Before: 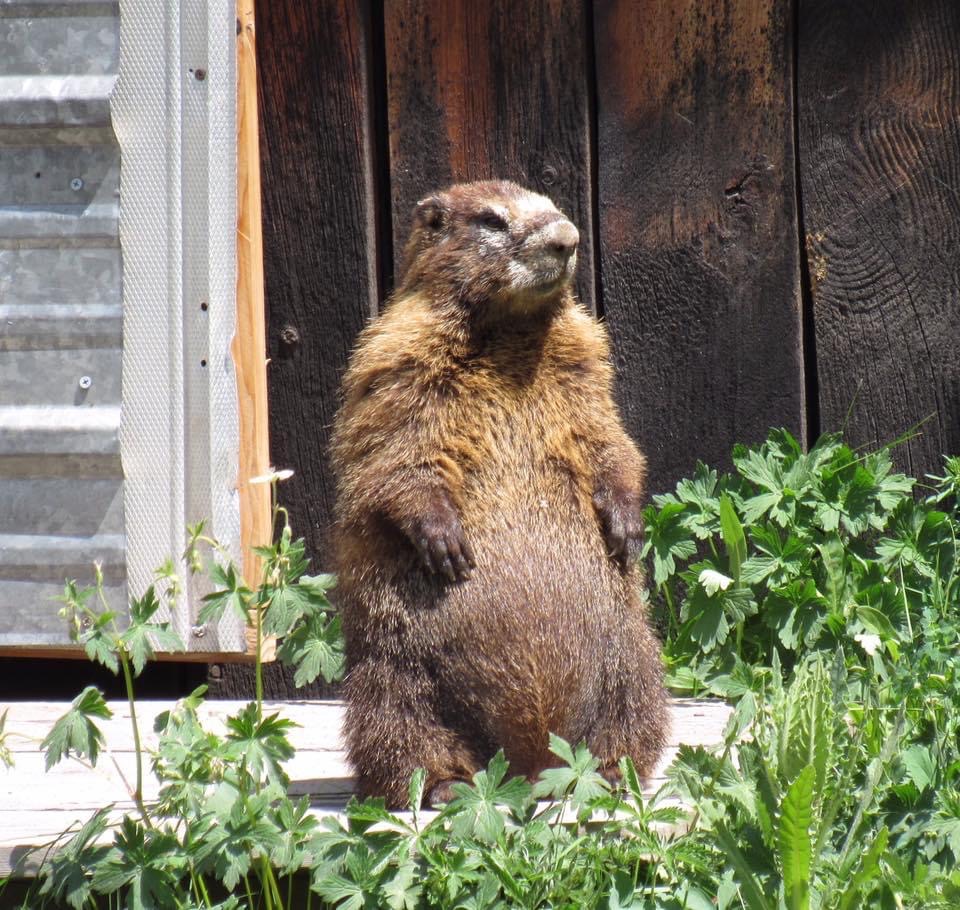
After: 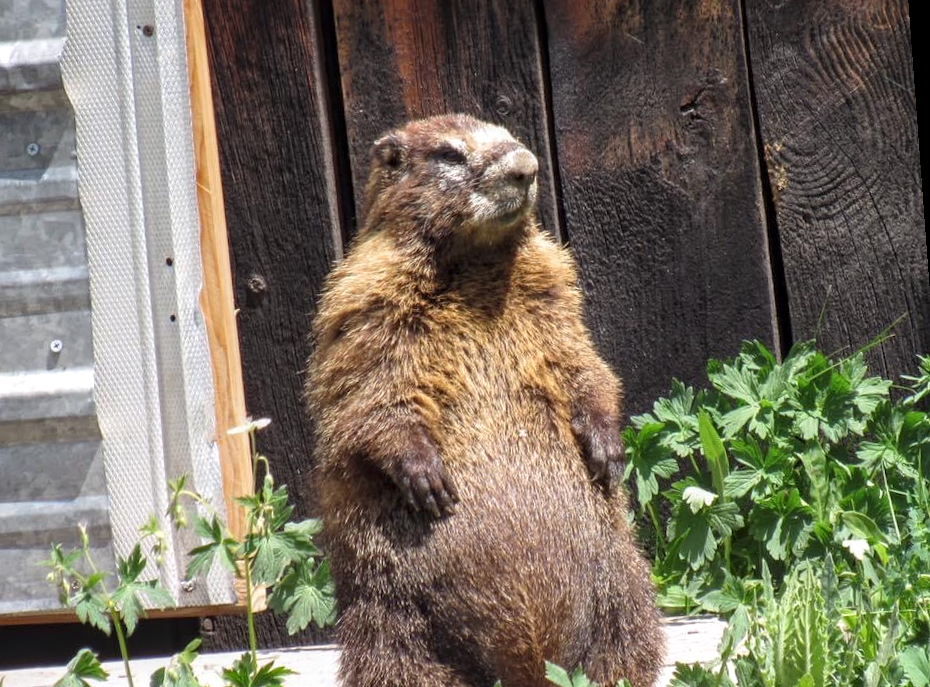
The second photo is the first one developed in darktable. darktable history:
rotate and perspective: rotation -4.25°, automatic cropping off
crop: left 5.596%, top 10.314%, right 3.534%, bottom 19.395%
local contrast: on, module defaults
